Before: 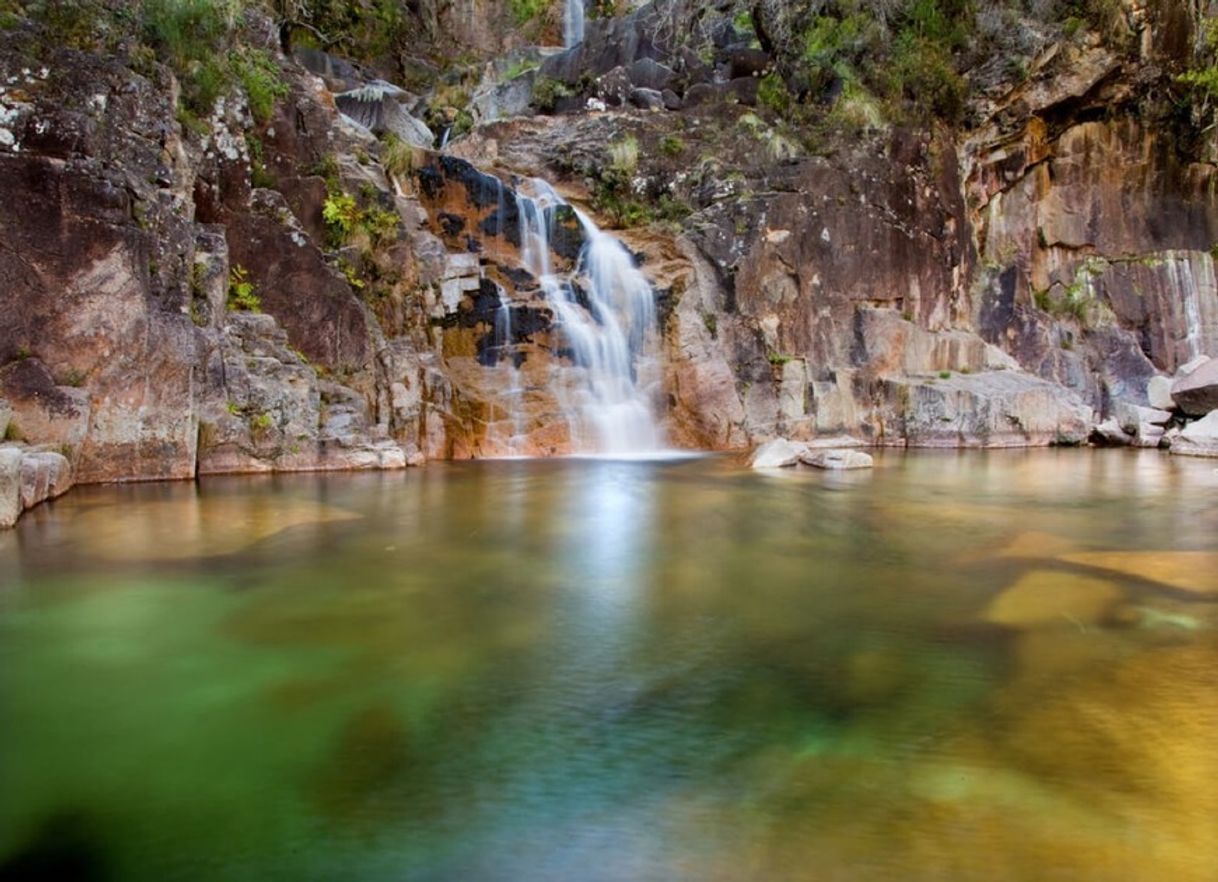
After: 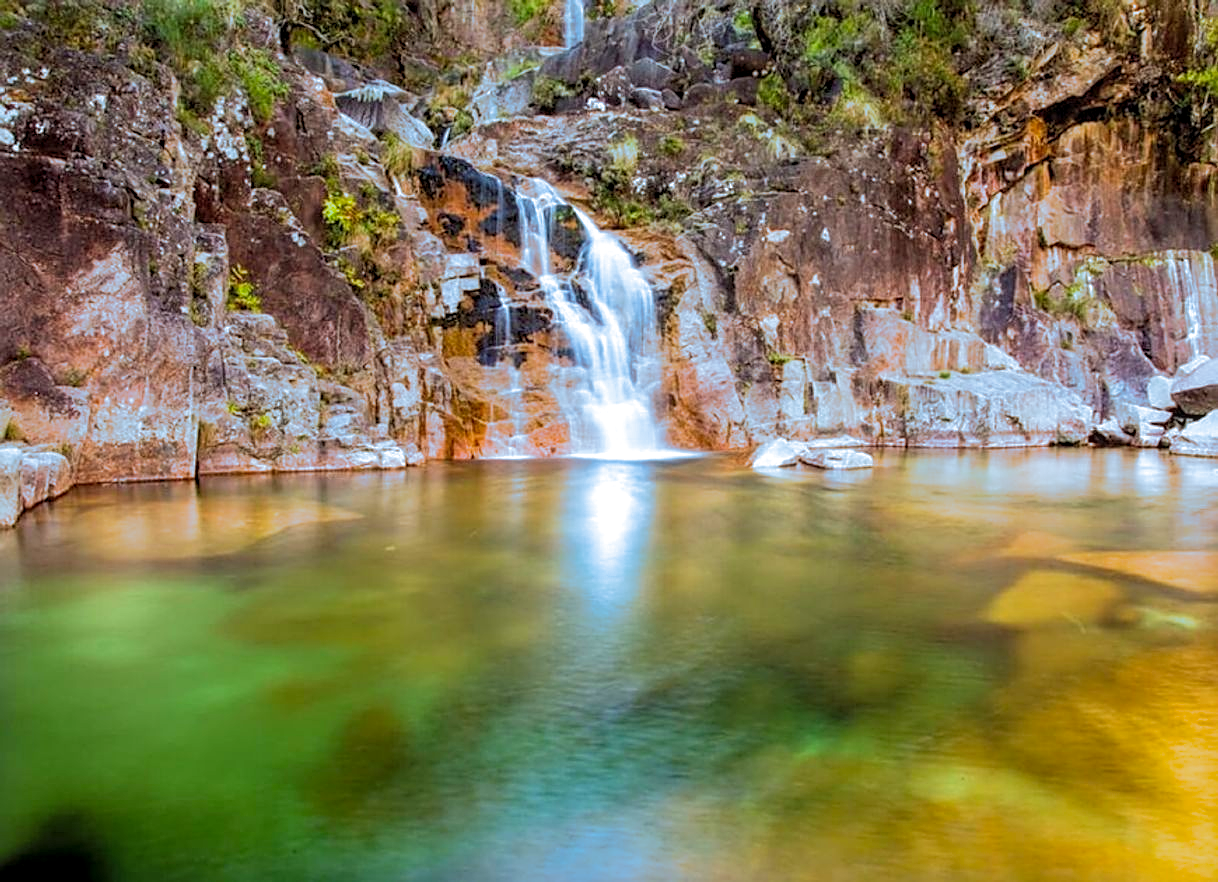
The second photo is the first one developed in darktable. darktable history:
contrast brightness saturation: contrast 0.07, brightness 0.18, saturation 0.4
sharpen: on, module defaults
split-toning: shadows › hue 351.18°, shadows › saturation 0.86, highlights › hue 218.82°, highlights › saturation 0.73, balance -19.167
local contrast: detail 130%
